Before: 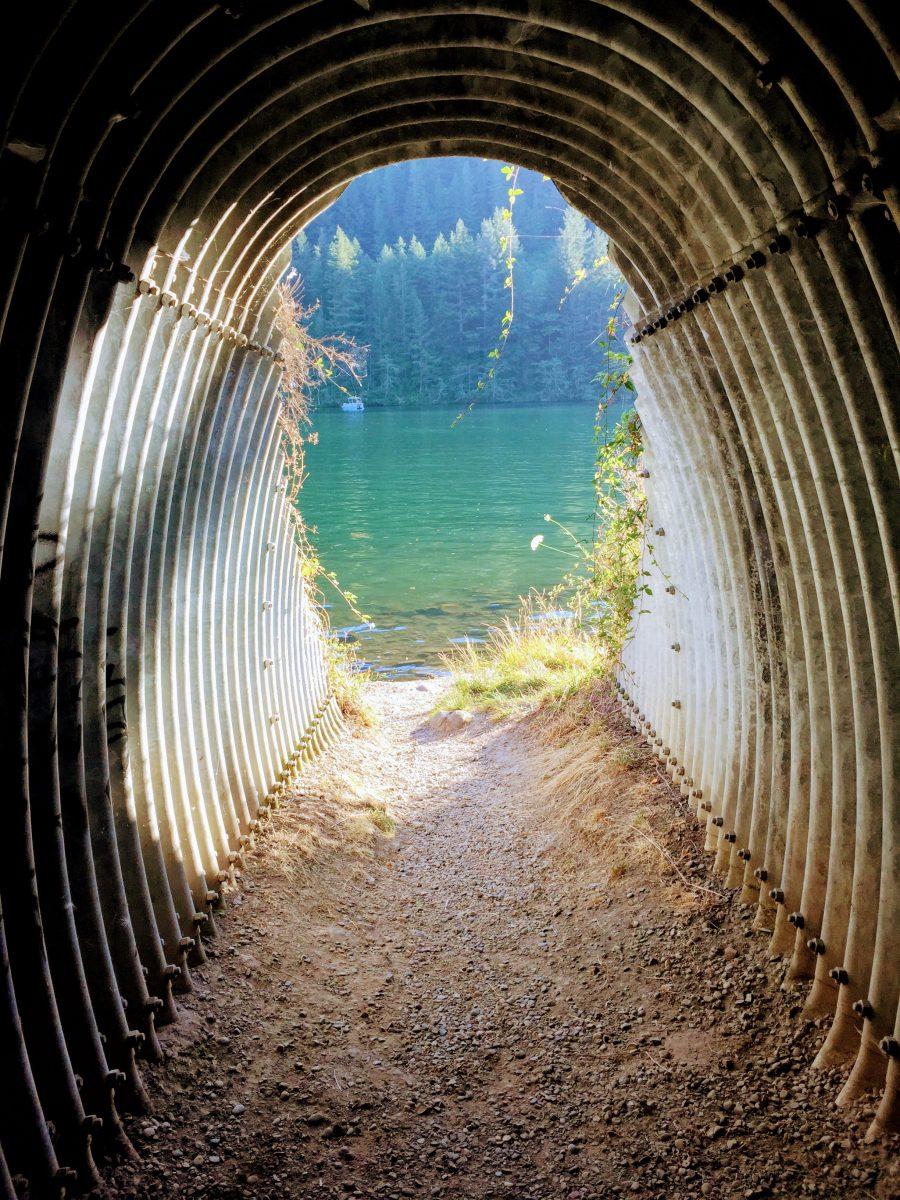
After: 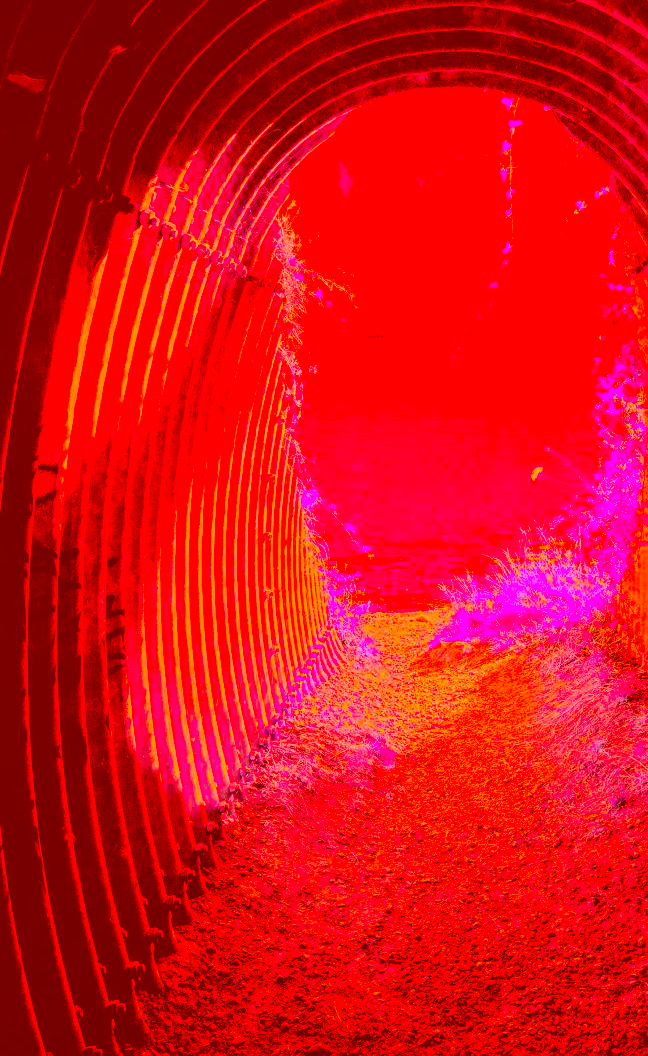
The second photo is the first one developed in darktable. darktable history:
local contrast: highlights 61%, detail 143%, midtone range 0.428
crop: top 5.803%, right 27.864%, bottom 5.804%
exposure: exposure 0.2 EV, compensate highlight preservation false
color correction: highlights a* -39.68, highlights b* -40, shadows a* -40, shadows b* -40, saturation -3
